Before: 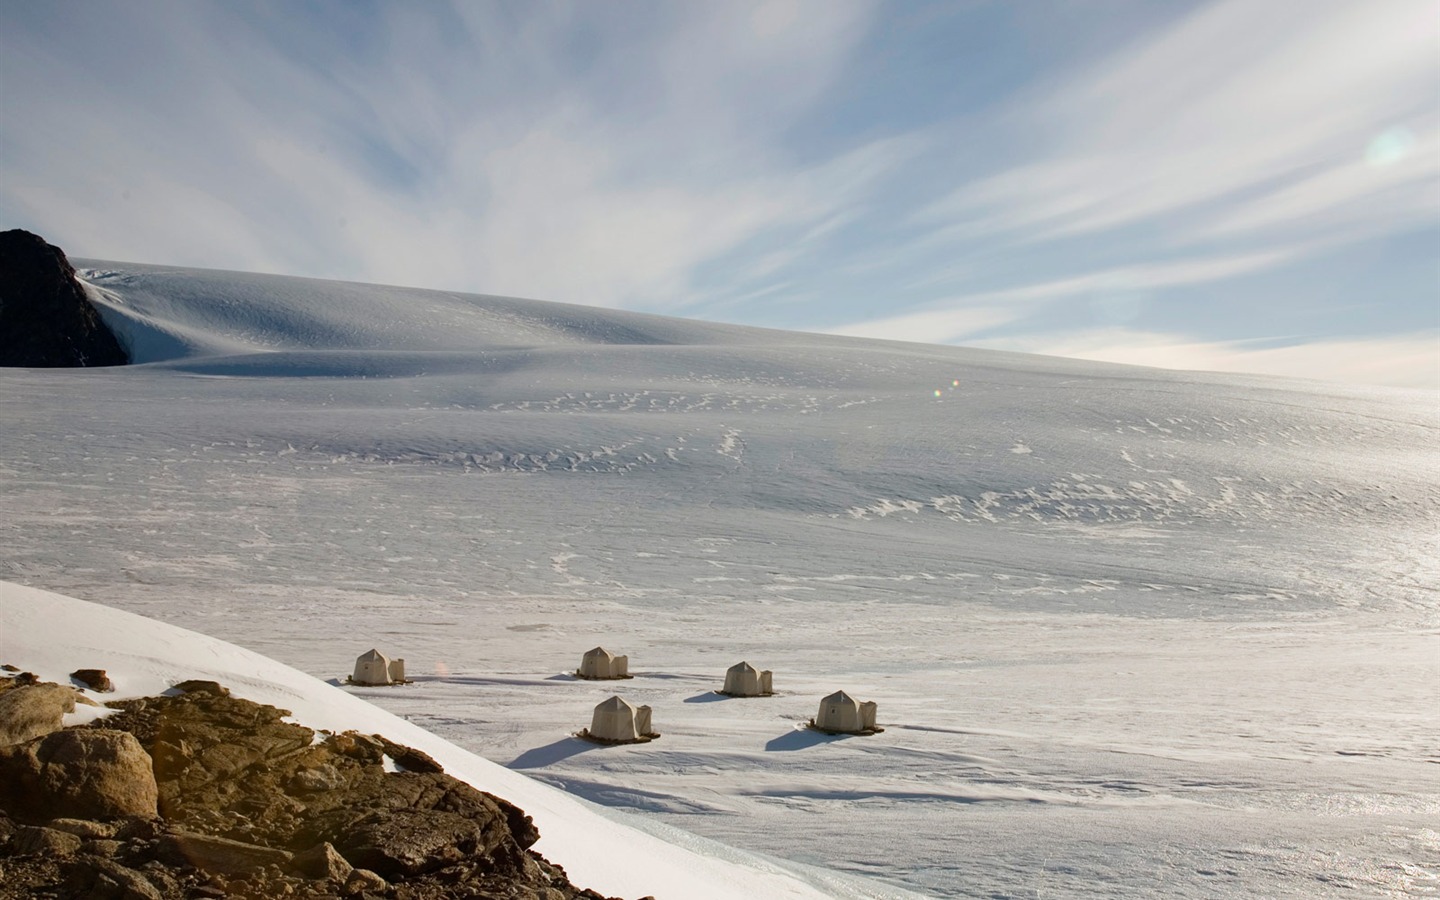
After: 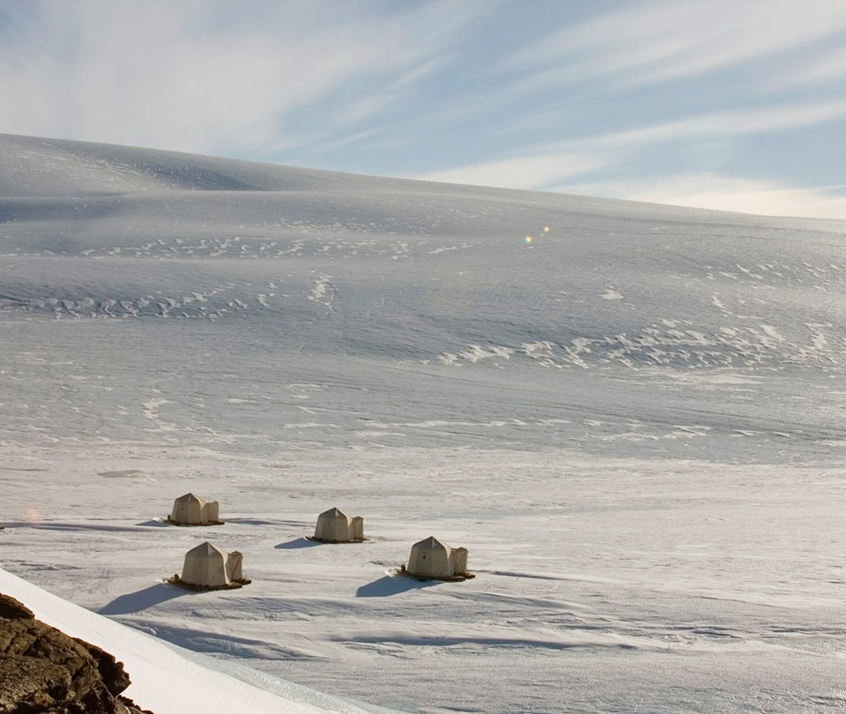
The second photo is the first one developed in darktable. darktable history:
crop and rotate: left 28.436%, top 17.16%, right 12.772%, bottom 3.473%
